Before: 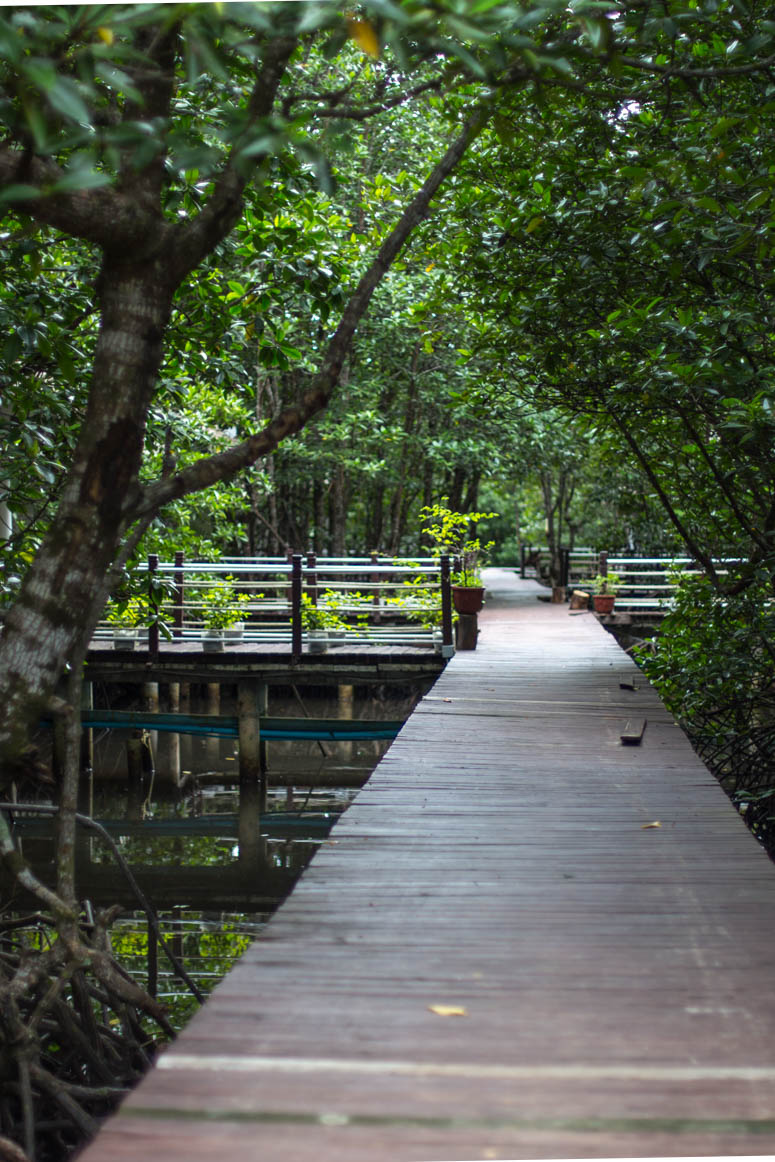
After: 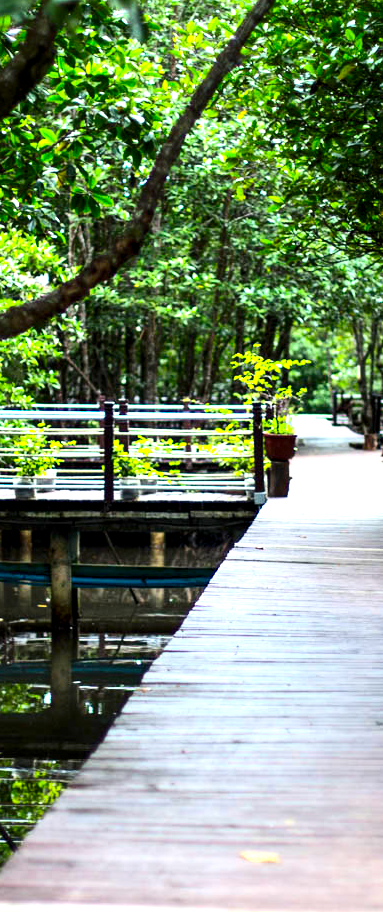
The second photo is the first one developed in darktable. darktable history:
contrast brightness saturation: contrast 0.22, brightness -0.19, saturation 0.24
exposure: black level correction 0, exposure 1.1 EV, compensate exposure bias true, compensate highlight preservation false
crop and rotate: angle 0.02°, left 24.353%, top 13.219%, right 26.156%, bottom 8.224%
rgb levels: levels [[0.013, 0.434, 0.89], [0, 0.5, 1], [0, 0.5, 1]]
tone equalizer: on, module defaults
